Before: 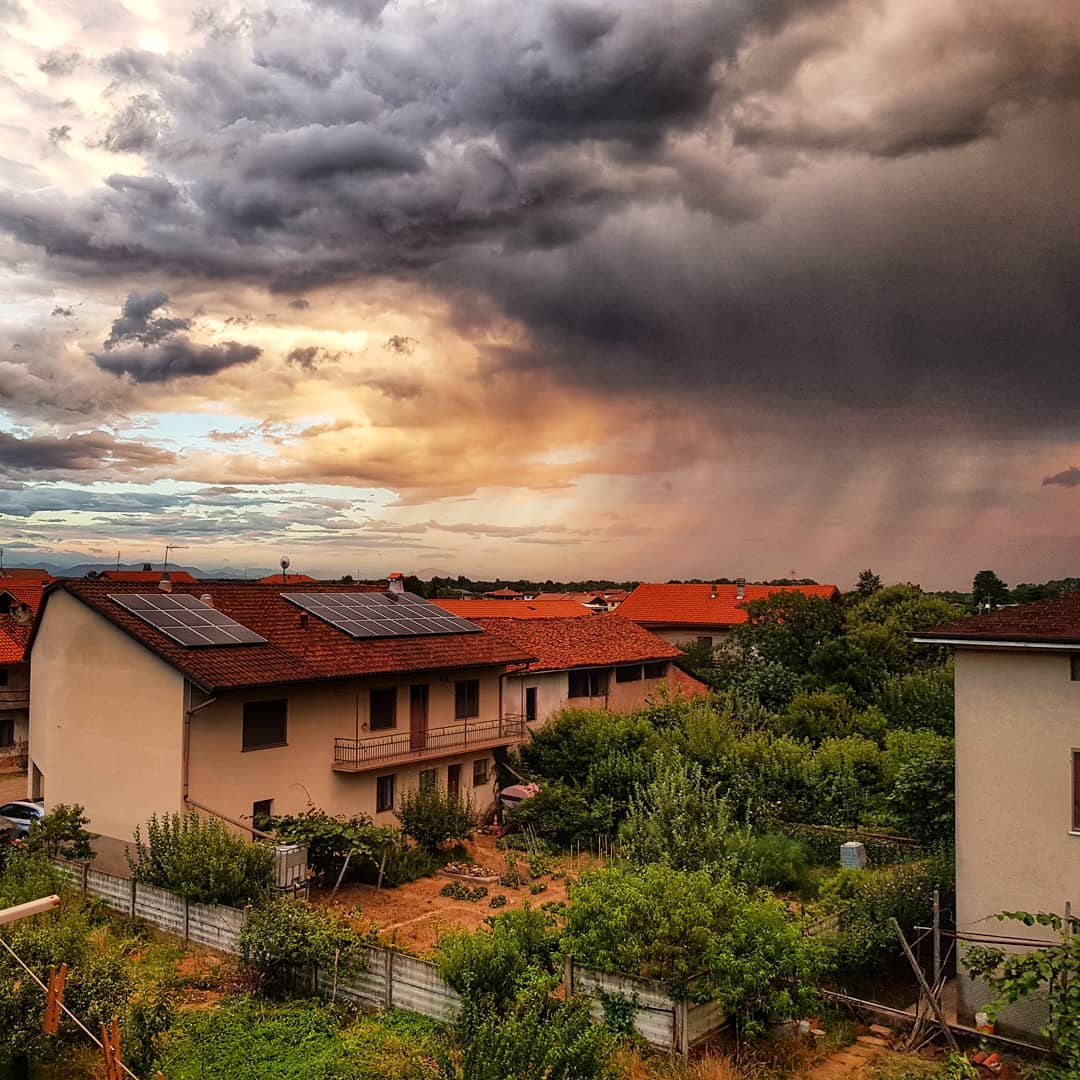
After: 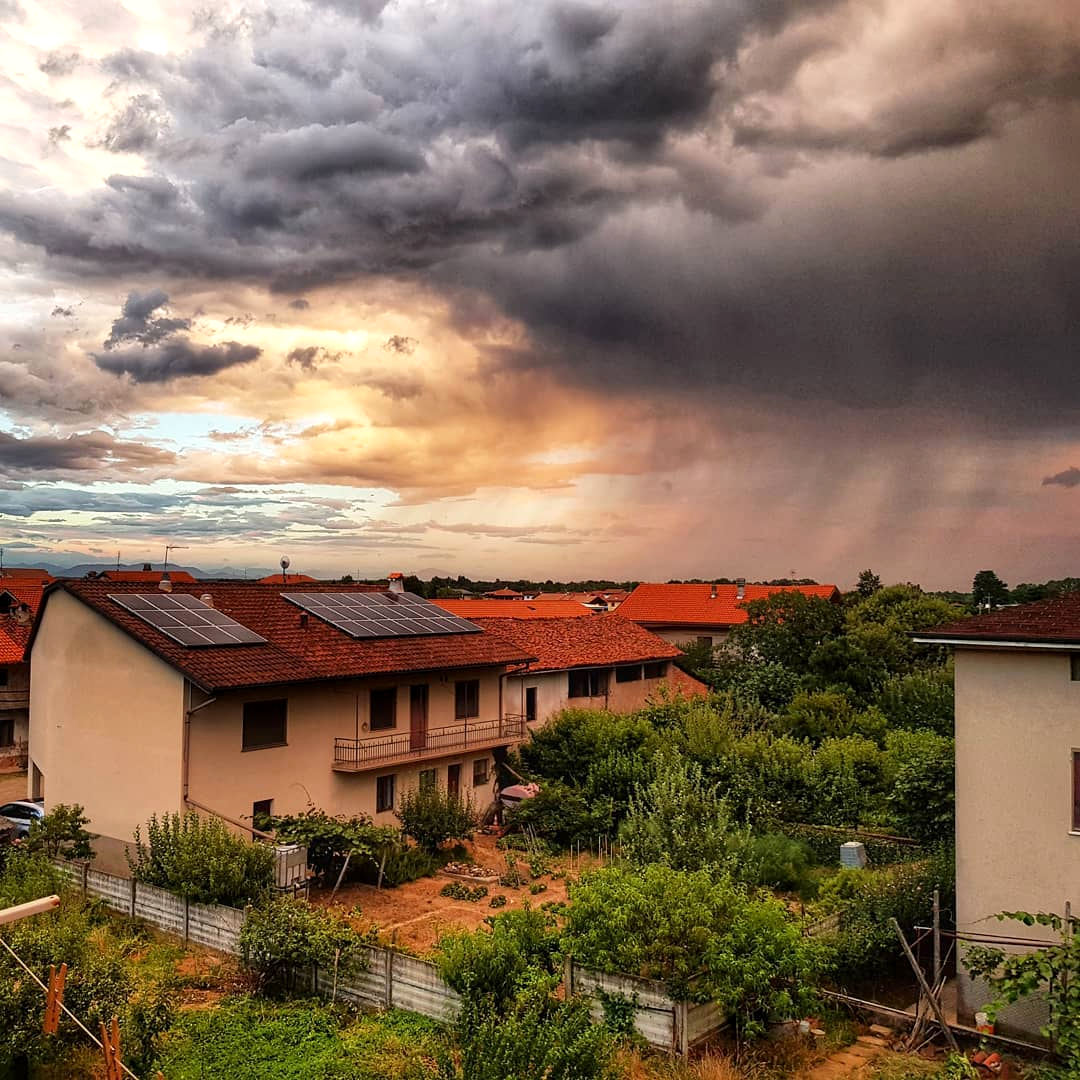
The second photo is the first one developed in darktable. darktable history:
exposure: black level correction 0.001, exposure 0.191 EV, compensate highlight preservation false
